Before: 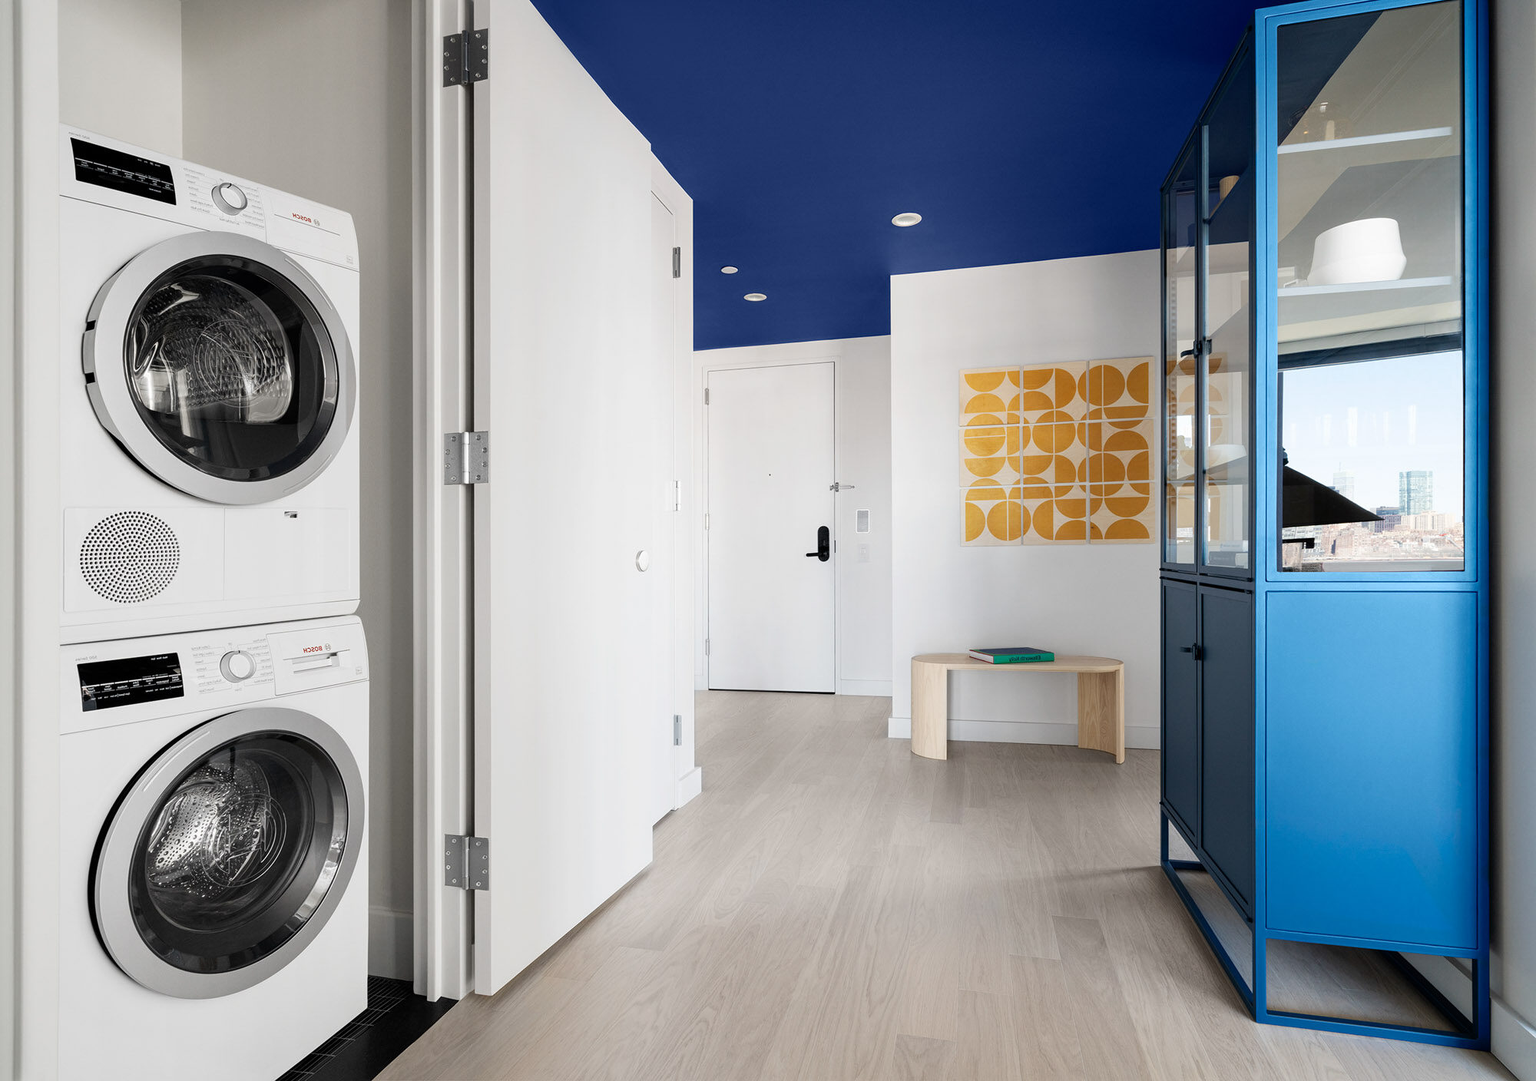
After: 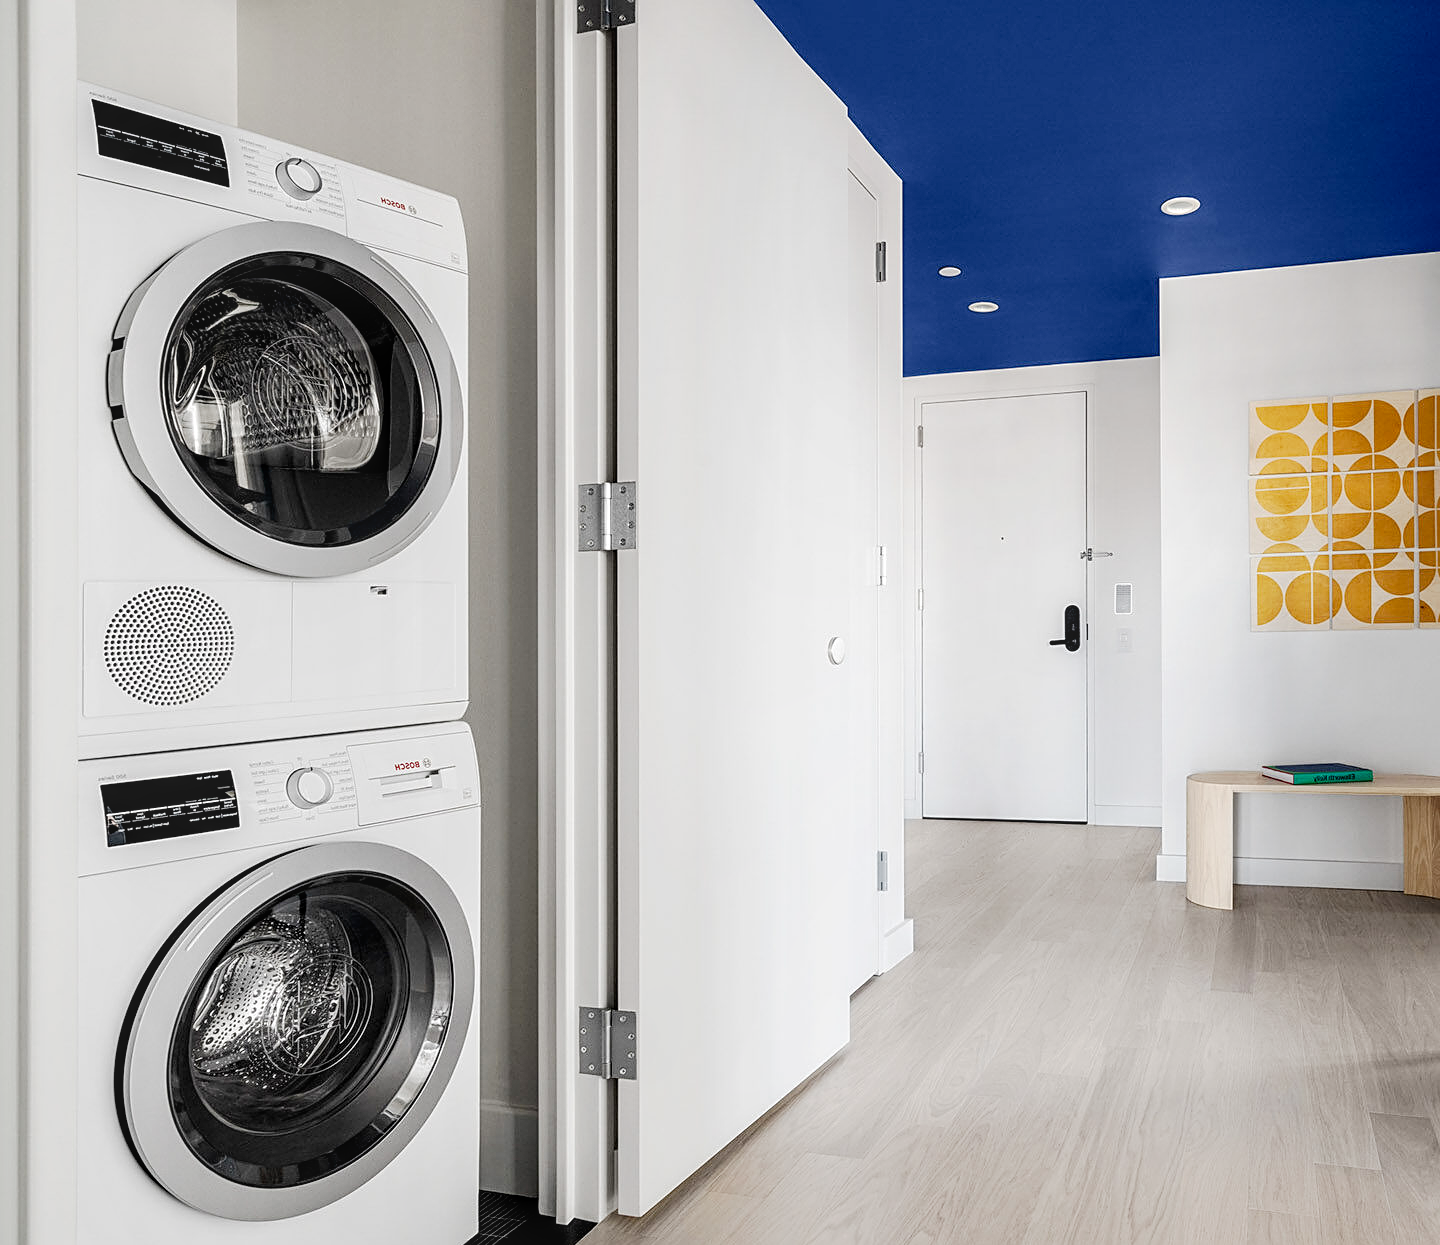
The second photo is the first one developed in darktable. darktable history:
sharpen: on, module defaults
crop: top 5.739%, right 27.875%, bottom 5.645%
tone curve: curves: ch0 [(0, 0.013) (0.054, 0.018) (0.205, 0.191) (0.289, 0.292) (0.39, 0.424) (0.493, 0.551) (0.666, 0.743) (0.795, 0.841) (1, 0.998)]; ch1 [(0, 0) (0.385, 0.343) (0.439, 0.415) (0.494, 0.495) (0.501, 0.501) (0.51, 0.509) (0.54, 0.552) (0.586, 0.614) (0.66, 0.706) (0.783, 0.804) (1, 1)]; ch2 [(0, 0) (0.32, 0.281) (0.403, 0.399) (0.441, 0.428) (0.47, 0.469) (0.498, 0.496) (0.524, 0.538) (0.566, 0.579) (0.633, 0.665) (0.7, 0.711) (1, 1)], preserve colors none
local contrast: detail 130%
exposure: exposure -0.058 EV, compensate highlight preservation false
